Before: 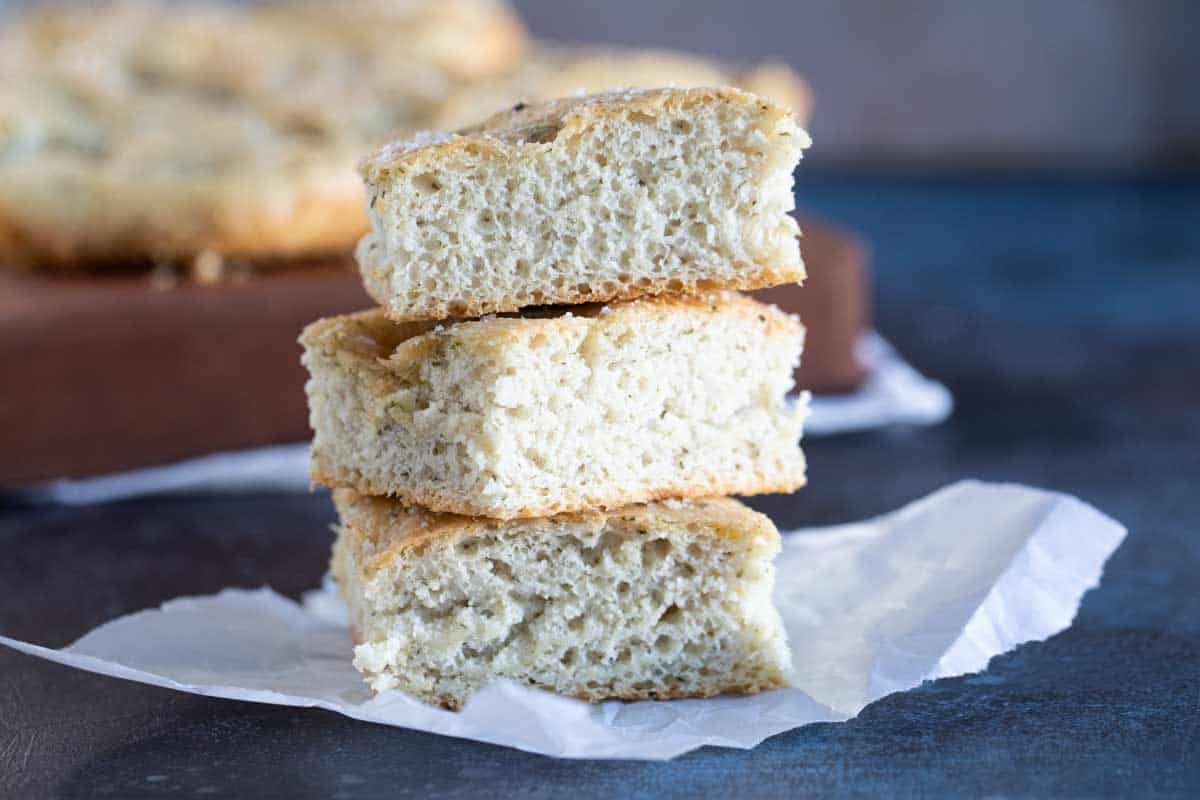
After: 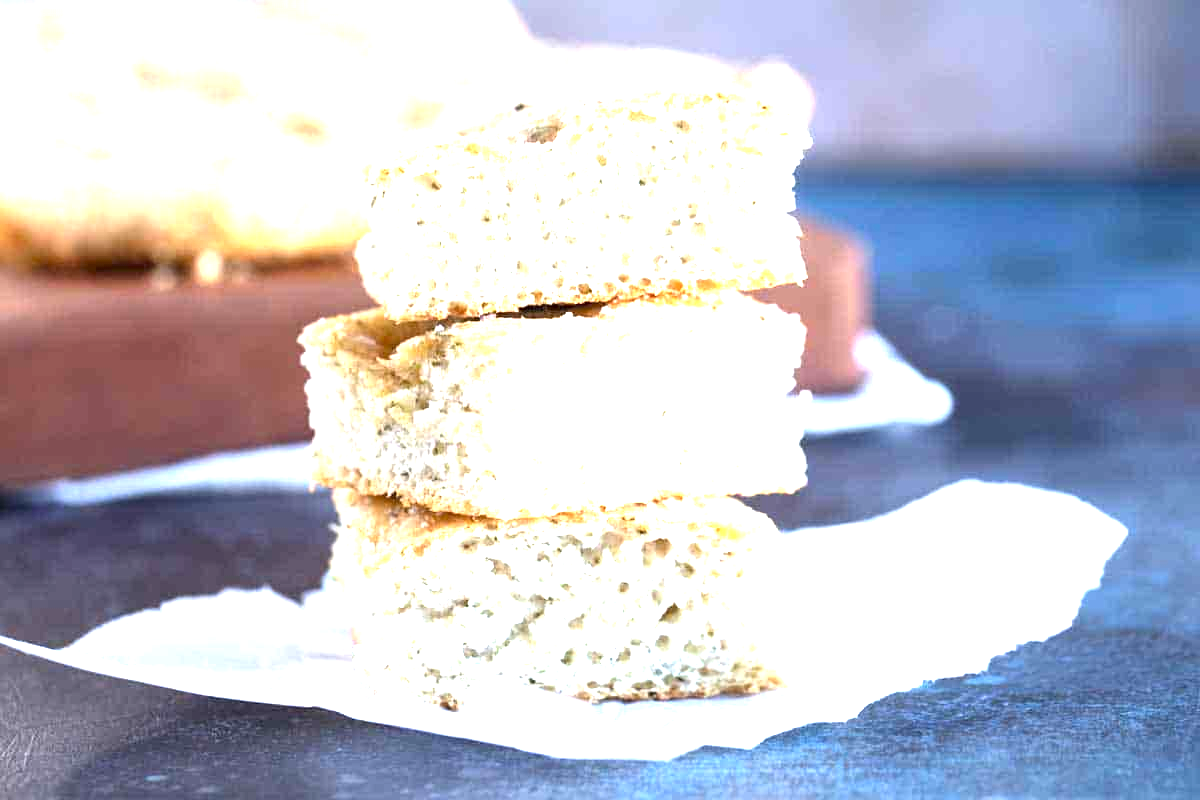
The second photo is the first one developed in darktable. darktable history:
exposure: exposure 1.988 EV, compensate highlight preservation false
